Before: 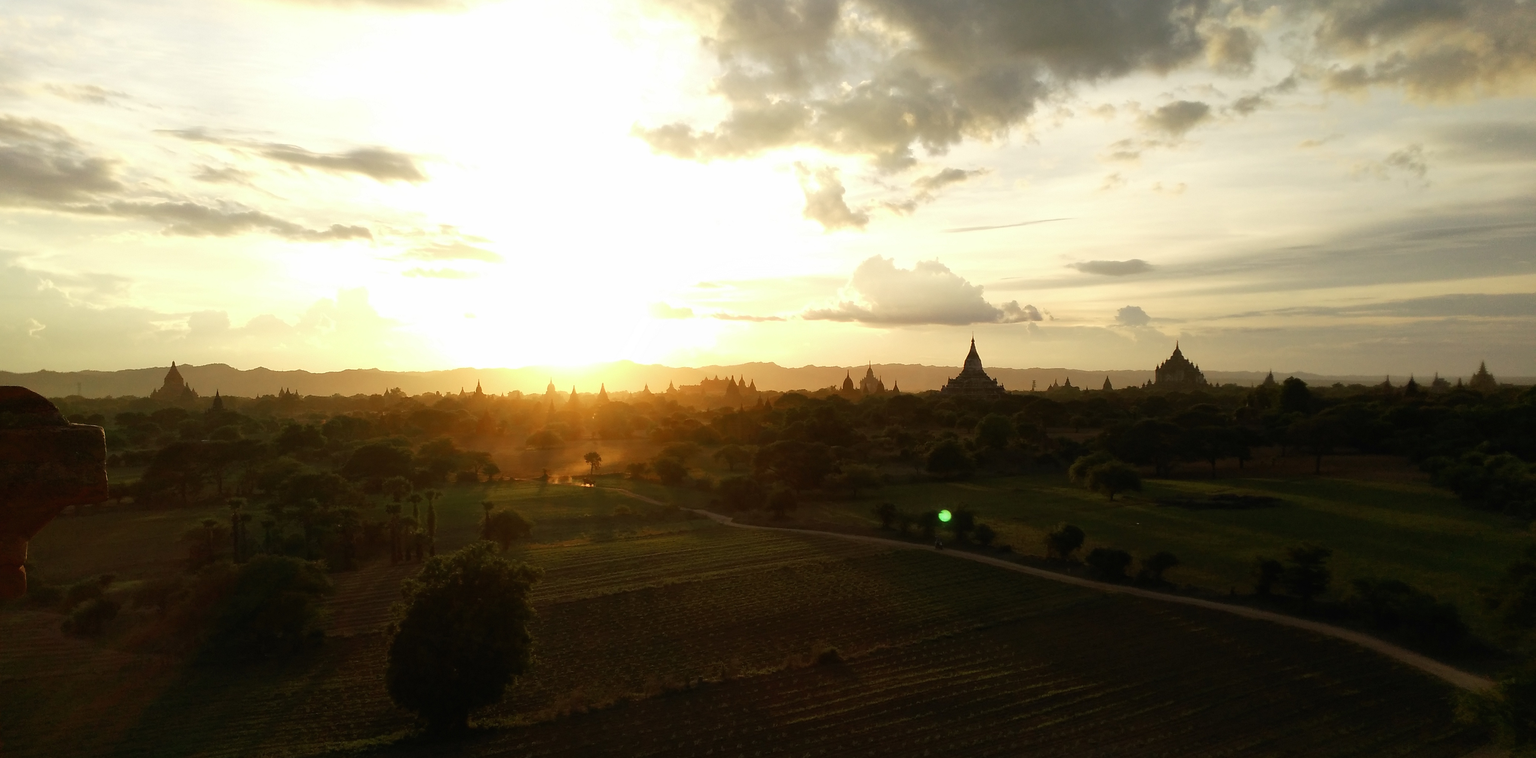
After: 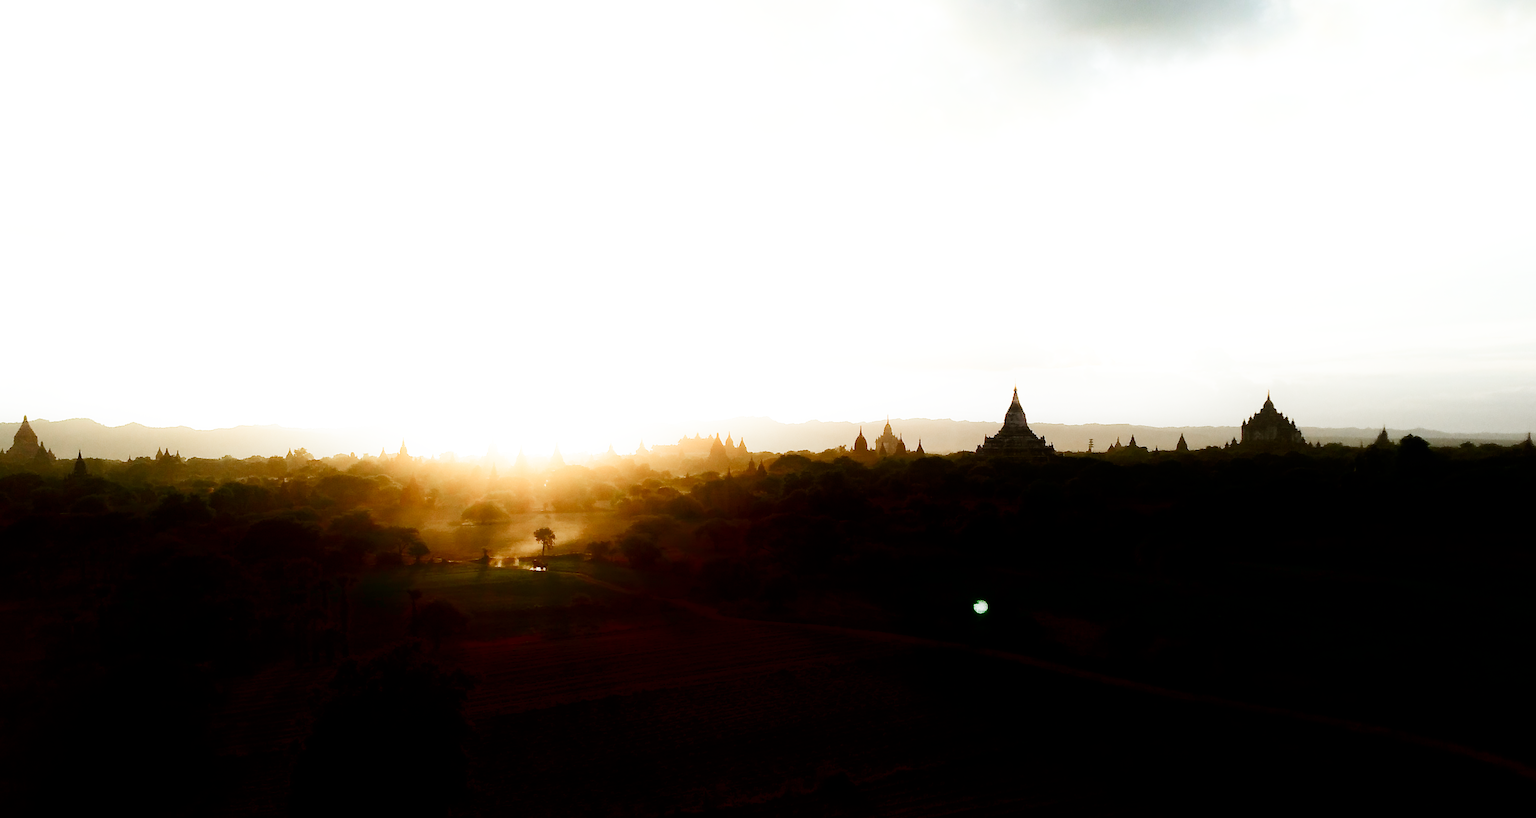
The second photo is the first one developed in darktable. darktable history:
crop: left 10.001%, top 3.502%, right 9.243%, bottom 9.344%
color calibration: x 0.381, y 0.391, temperature 4086.48 K
exposure: exposure 0.693 EV, compensate highlight preservation false
filmic rgb: black relative exposure -7.65 EV, white relative exposure 4.56 EV, hardness 3.61, contrast 1.059, add noise in highlights 0.002, preserve chrominance no, color science v3 (2019), use custom middle-gray values true, contrast in highlights soft
color balance rgb: perceptual saturation grading › global saturation 0.212%, perceptual saturation grading › highlights -19.779%, perceptual saturation grading › shadows 20.17%, perceptual brilliance grading › highlights 16.073%, perceptual brilliance grading › mid-tones 6.143%, perceptual brilliance grading › shadows -15.809%, global vibrance 20%
shadows and highlights: shadows -89.73, highlights 91.91, soften with gaussian
tone equalizer: -8 EV -0.382 EV, -7 EV -0.396 EV, -6 EV -0.323 EV, -5 EV -0.188 EV, -3 EV 0.23 EV, -2 EV 0.341 EV, -1 EV 0.385 EV, +0 EV 0.429 EV, edges refinement/feathering 500, mask exposure compensation -1.57 EV, preserve details no
